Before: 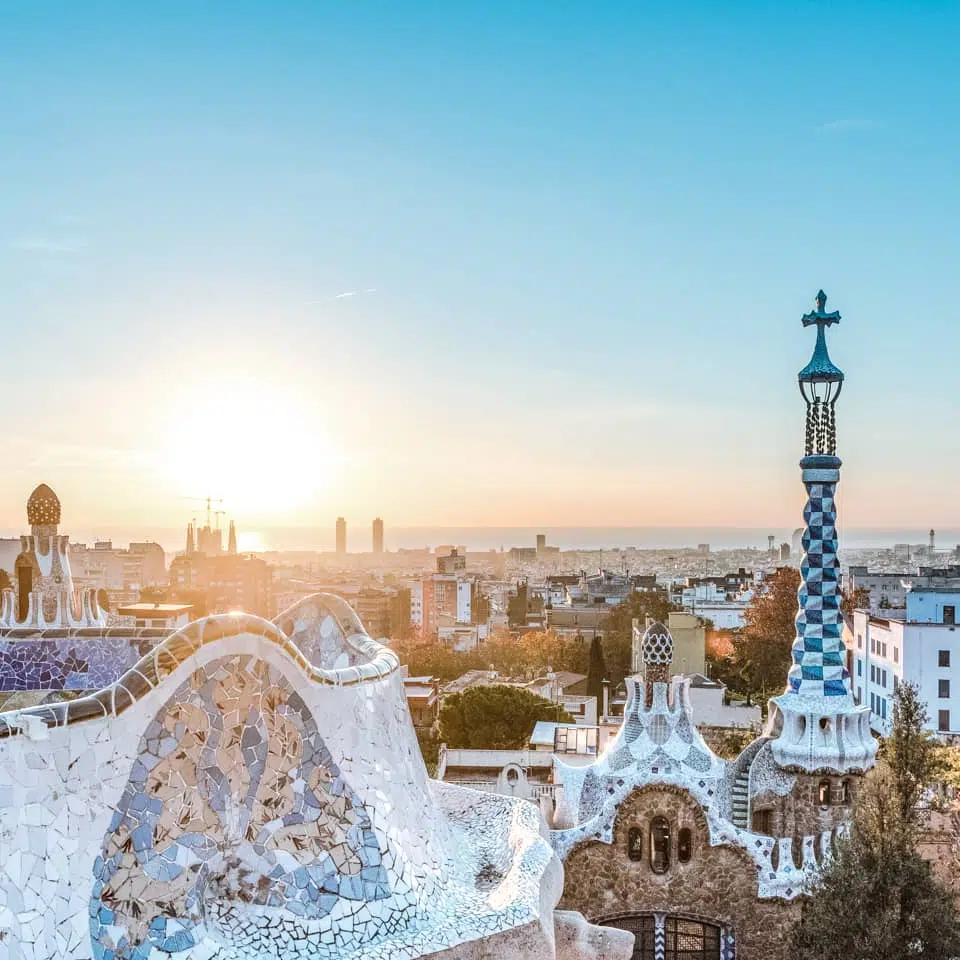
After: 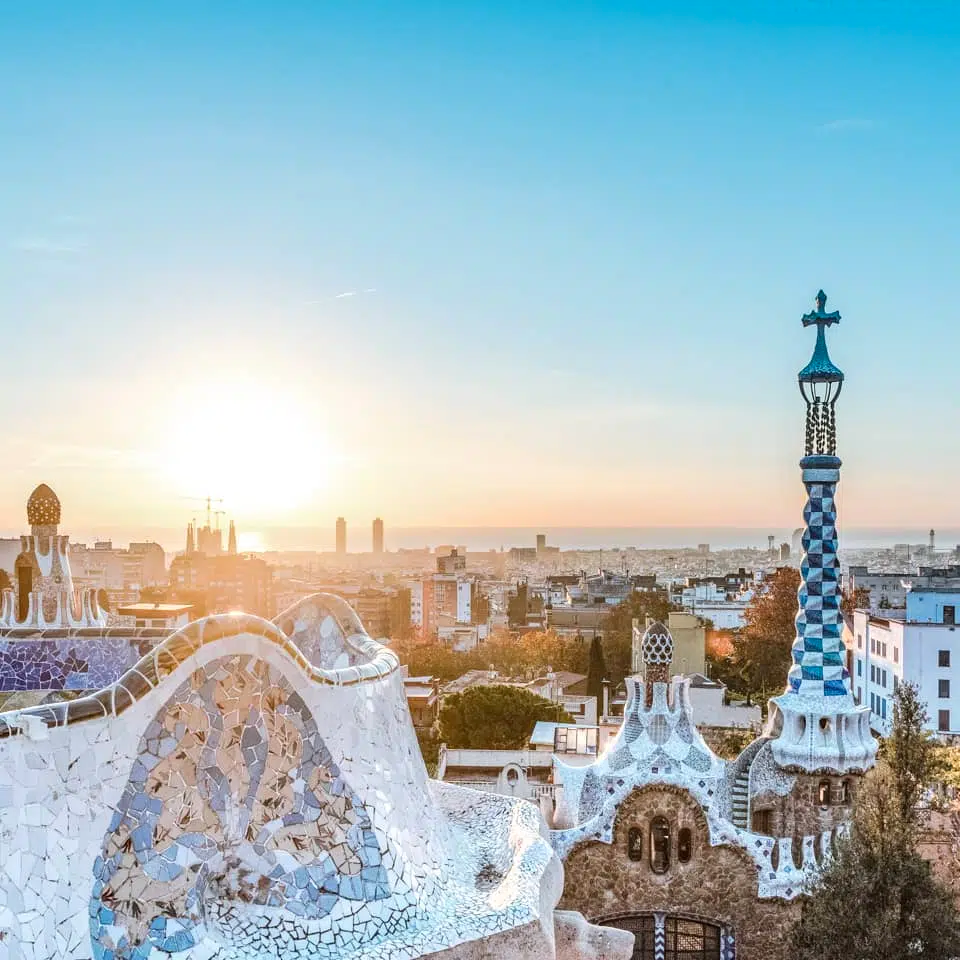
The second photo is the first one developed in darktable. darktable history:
contrast brightness saturation: saturation 0.097
